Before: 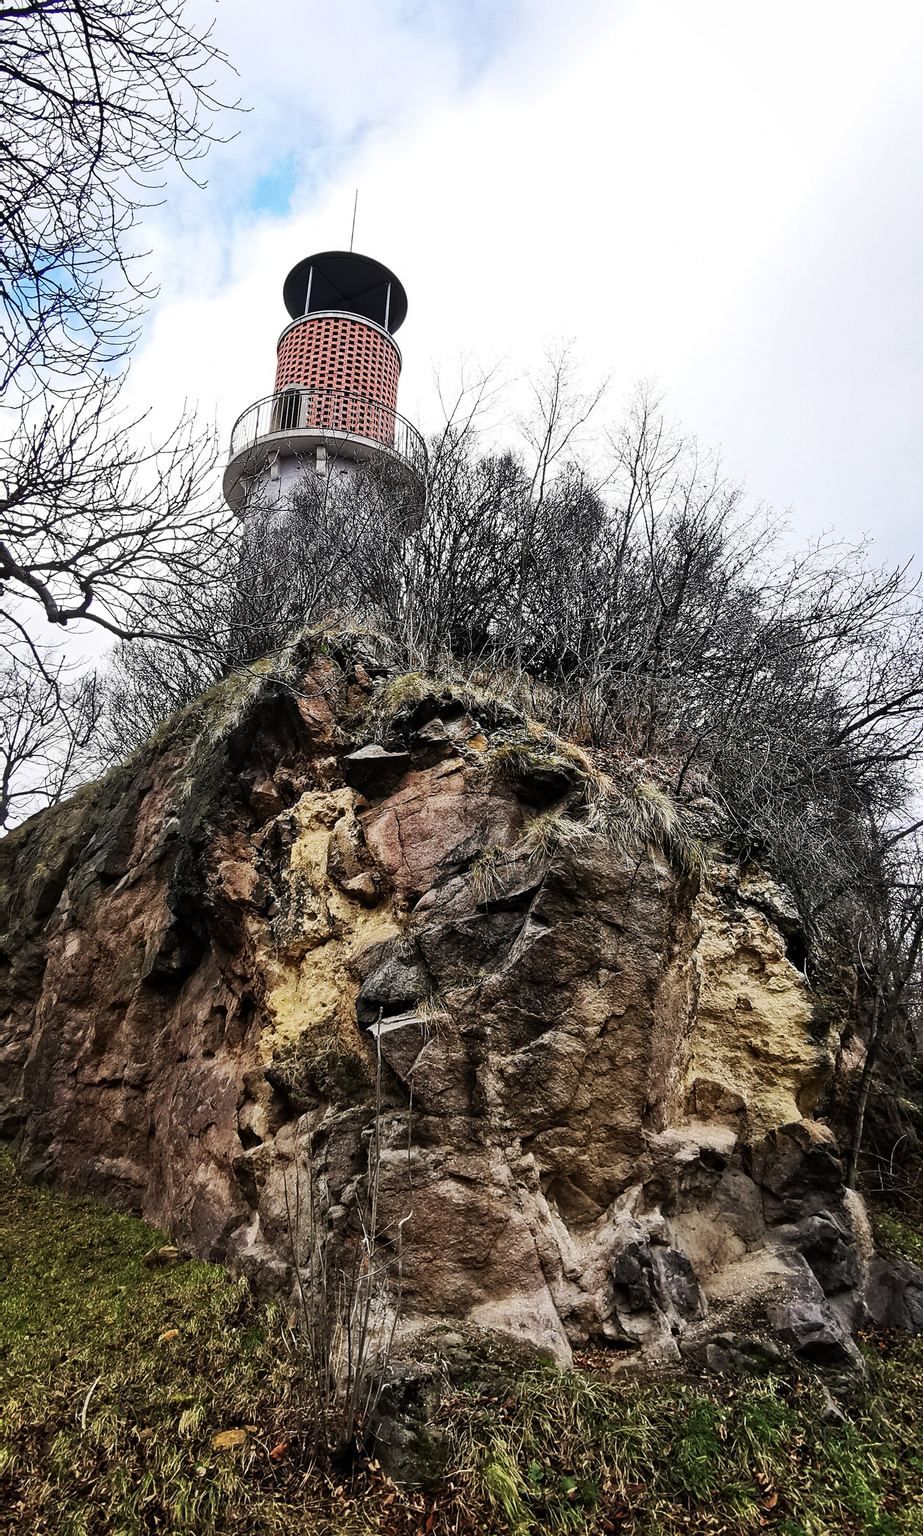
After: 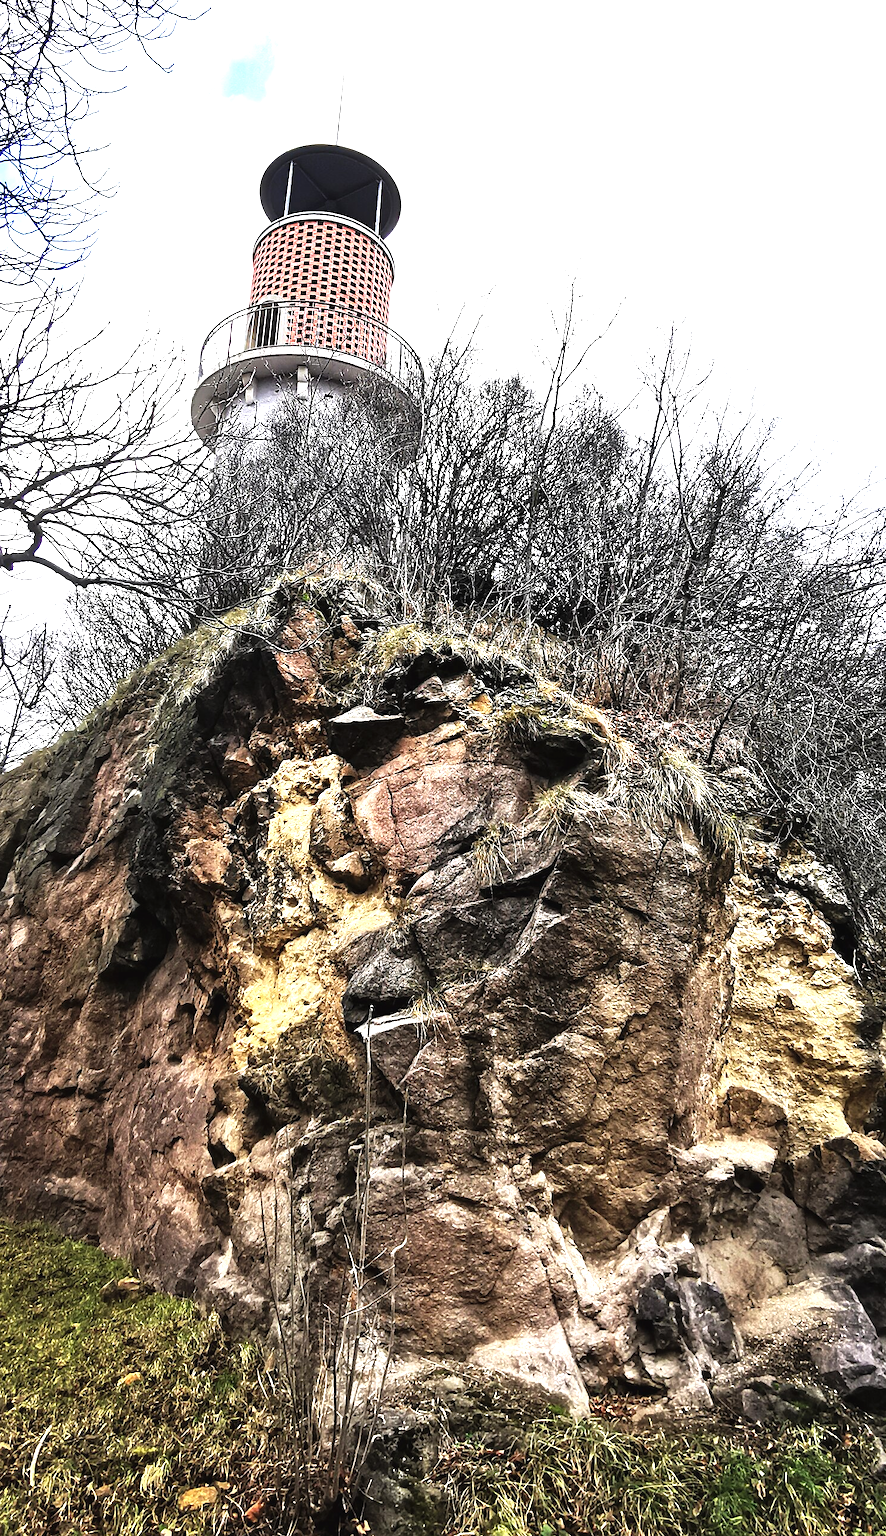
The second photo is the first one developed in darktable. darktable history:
crop: left 6.078%, top 8.138%, right 9.549%, bottom 4.079%
tone equalizer: -8 EV -0.403 EV, -7 EV -0.38 EV, -6 EV -0.359 EV, -5 EV -0.186 EV, -3 EV 0.225 EV, -2 EV 0.32 EV, -1 EV 0.371 EV, +0 EV 0.43 EV
exposure: black level correction -0.002, exposure 0.704 EV, compensate exposure bias true, compensate highlight preservation false
